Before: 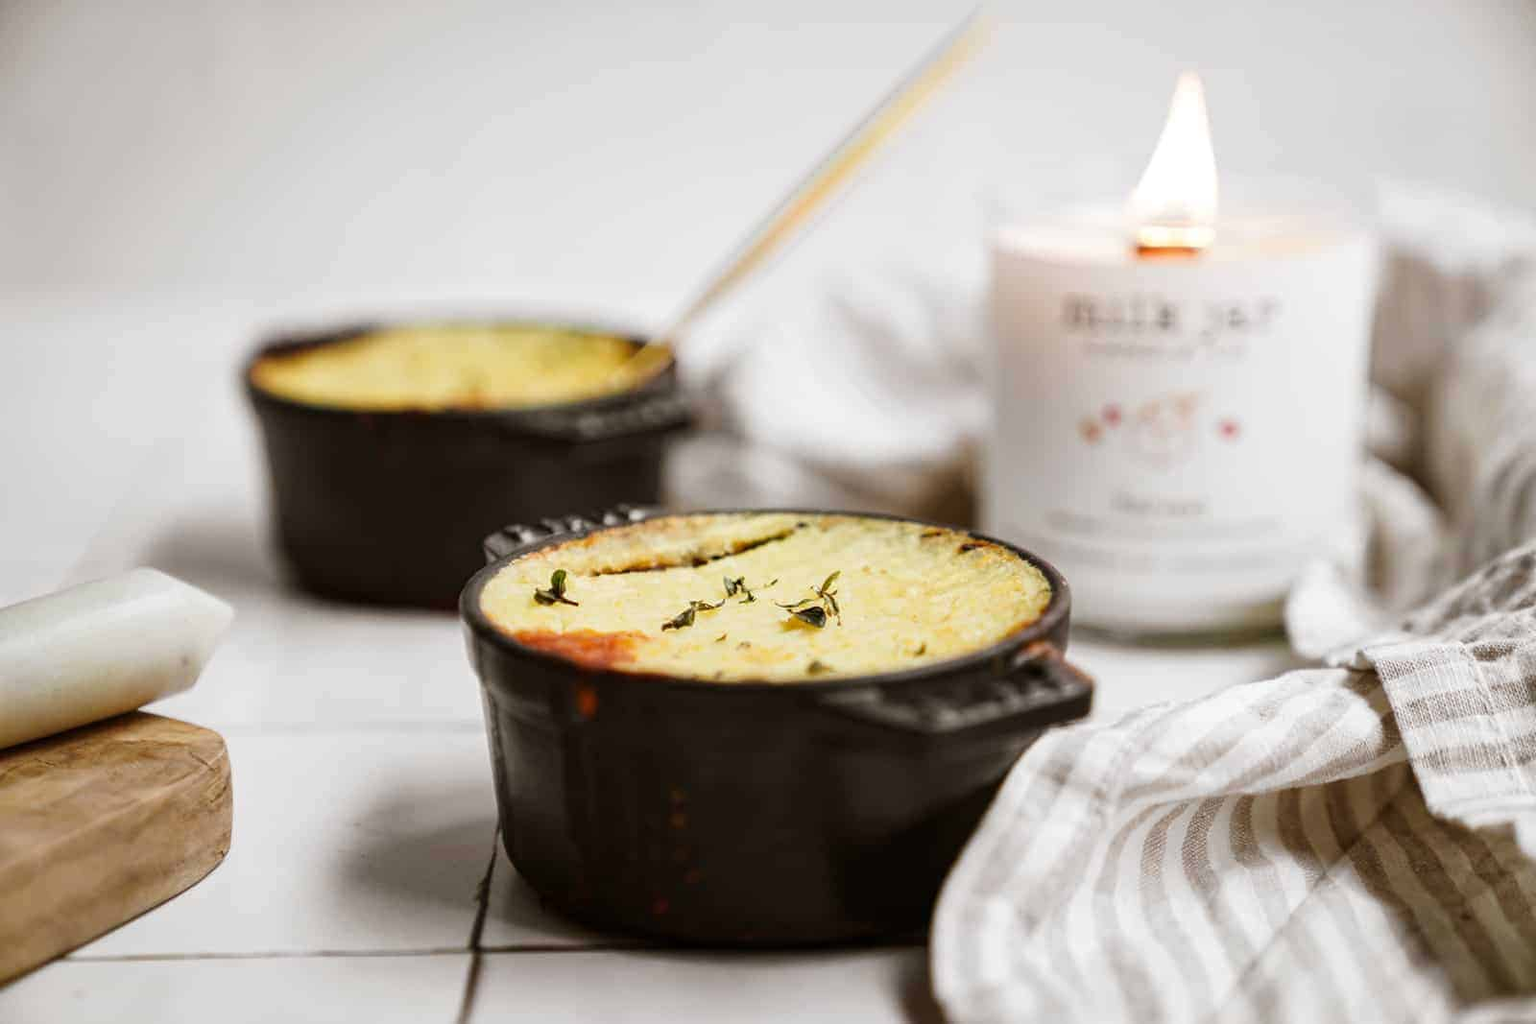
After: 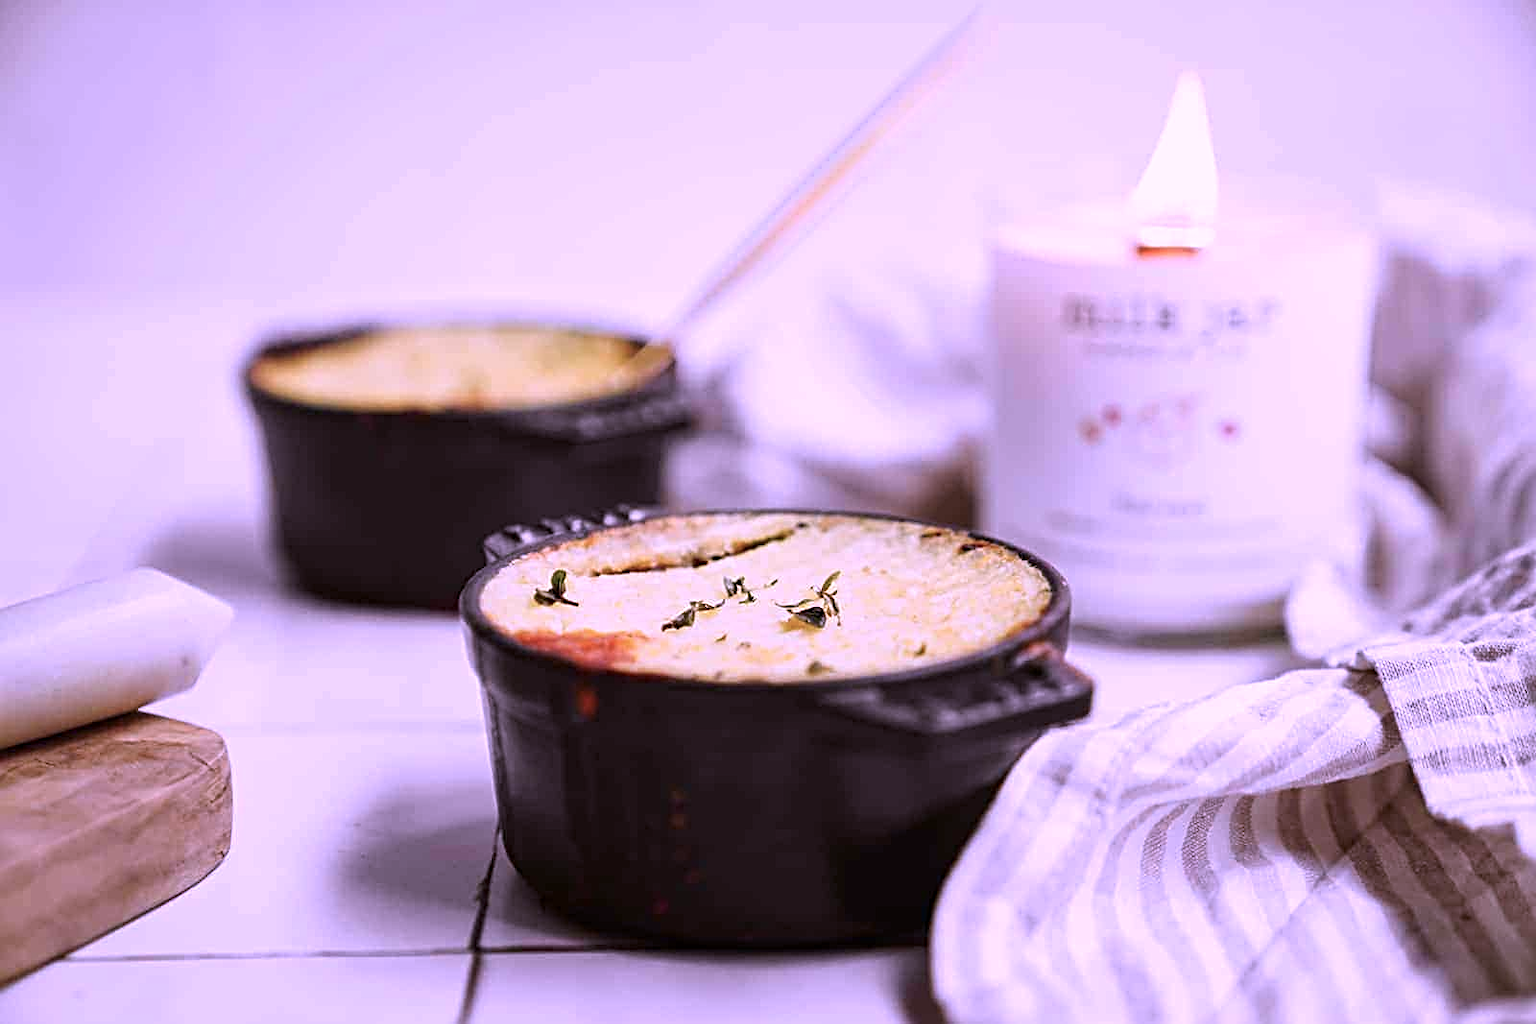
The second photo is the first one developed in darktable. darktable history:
color calibration: output R [1.107, -0.012, -0.003, 0], output B [0, 0, 1.308, 0], illuminant custom, x 0.389, y 0.387, temperature 3838.64 K
sharpen: radius 3.119
